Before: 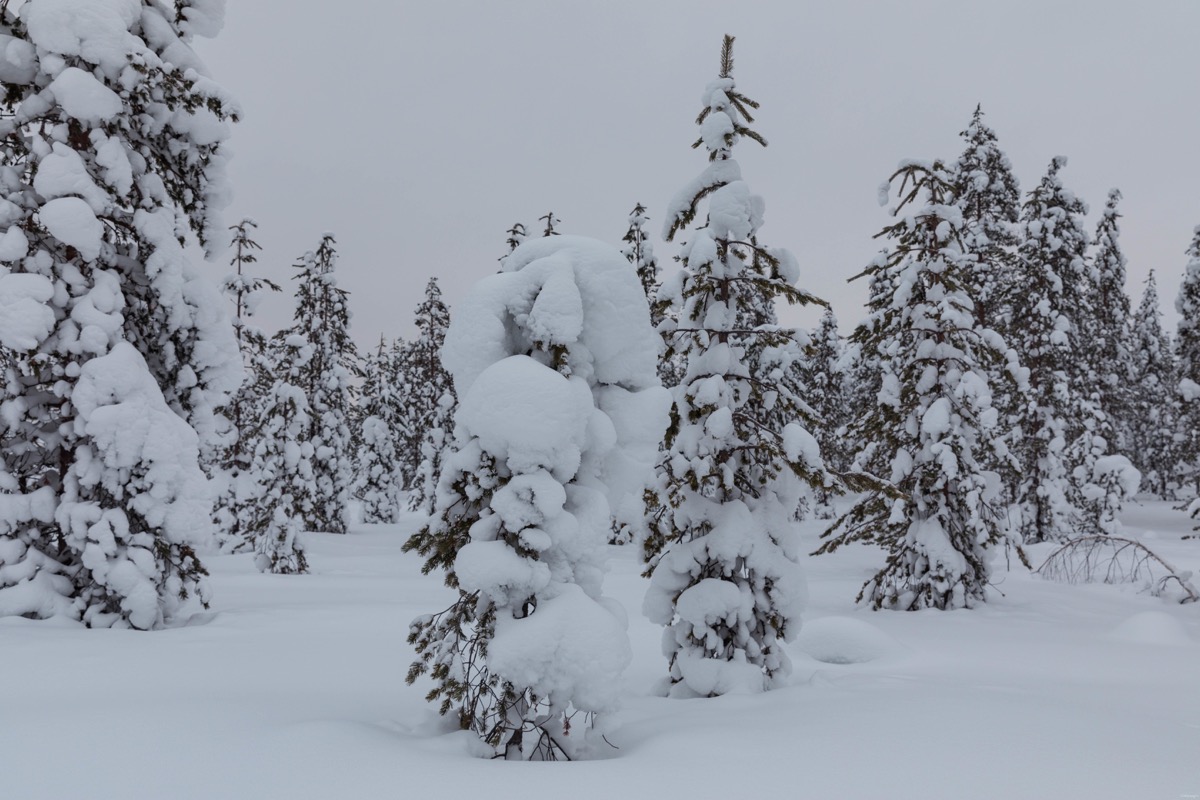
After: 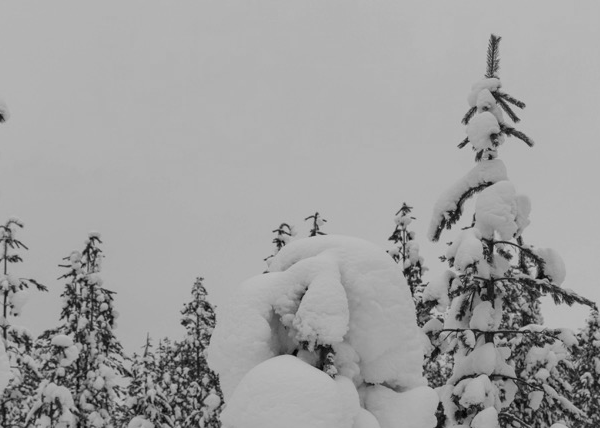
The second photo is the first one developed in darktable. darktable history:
monochrome: size 1
crop: left 19.556%, right 30.401%, bottom 46.458%
